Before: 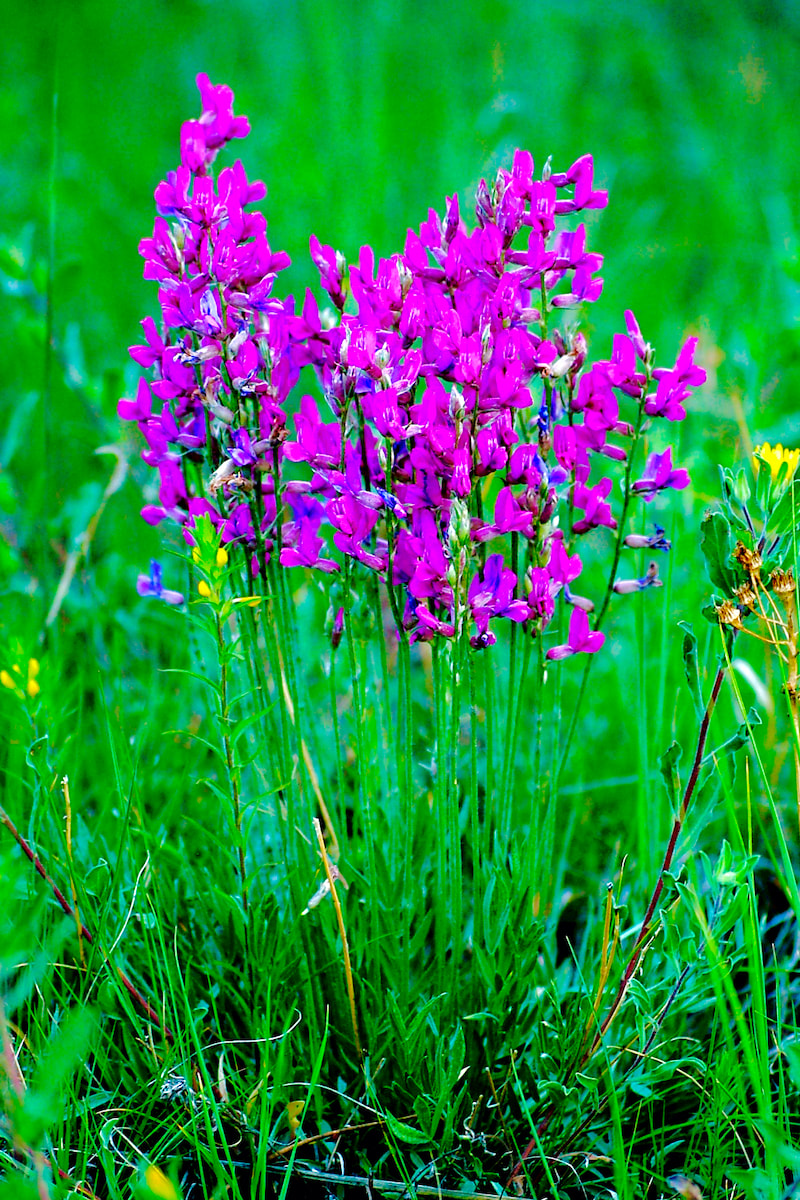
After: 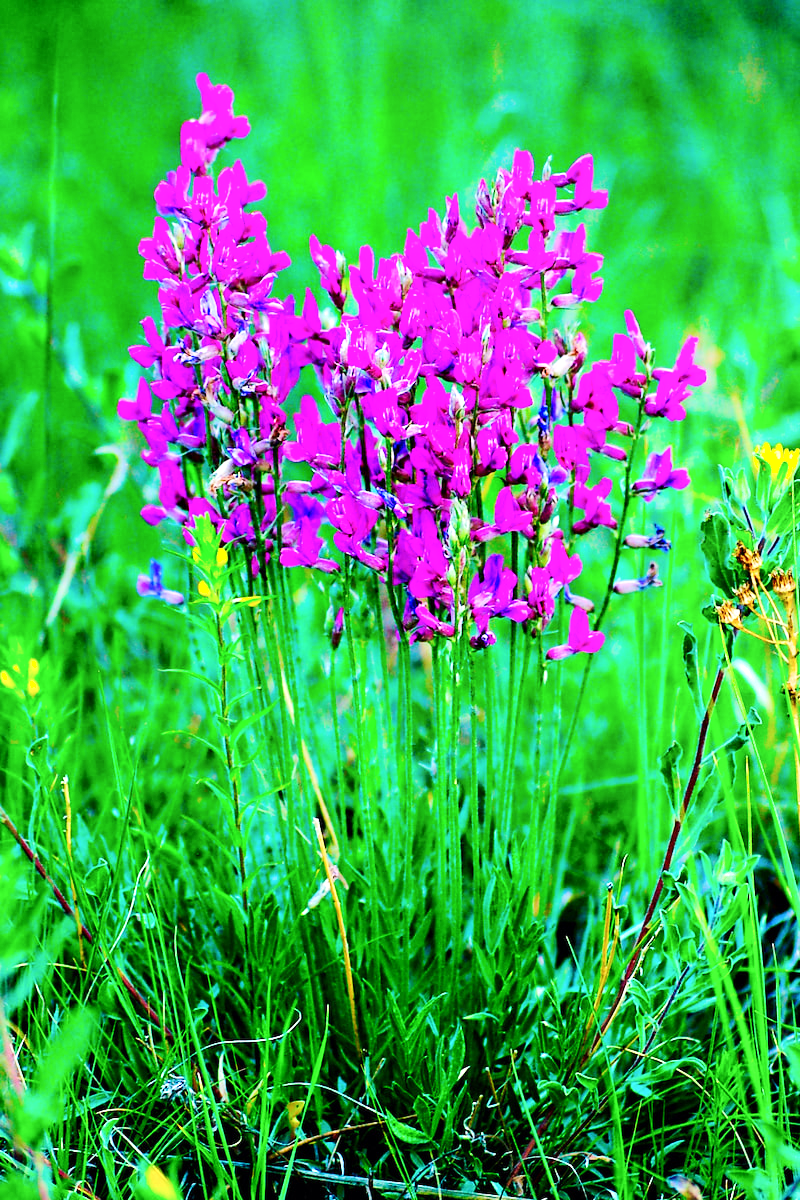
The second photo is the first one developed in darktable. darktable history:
tone equalizer: -8 EV 0.018 EV, -7 EV -0.017 EV, -6 EV 0.011 EV, -5 EV 0.037 EV, -4 EV 0.25 EV, -3 EV 0.612 EV, -2 EV 0.578 EV, -1 EV 0.209 EV, +0 EV 0.047 EV, edges refinement/feathering 500, mask exposure compensation -1.57 EV, preserve details no
shadows and highlights: shadows 0.032, highlights 41.42
